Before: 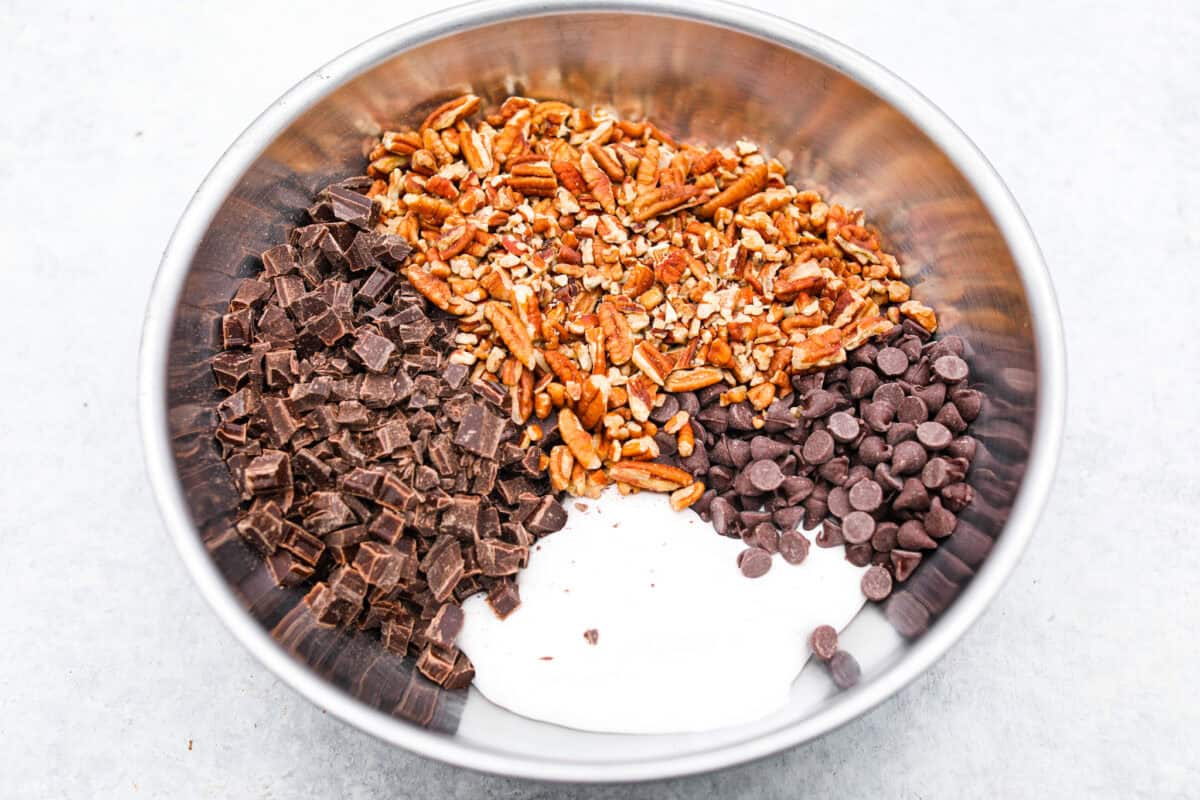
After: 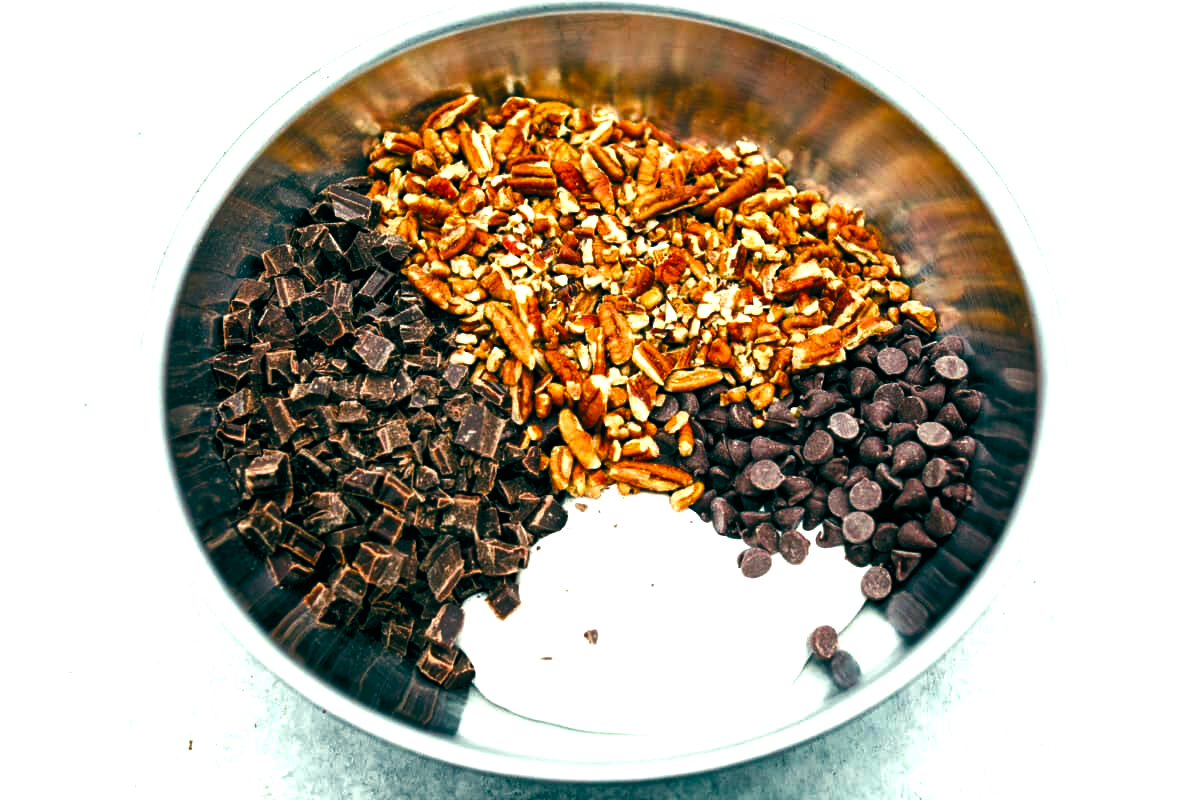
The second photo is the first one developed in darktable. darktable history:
color balance: lift [1.016, 0.983, 1, 1.017], gamma [0.78, 1.018, 1.043, 0.957], gain [0.786, 1.063, 0.937, 1.017], input saturation 118.26%, contrast 13.43%, contrast fulcrum 21.62%, output saturation 82.76%
color balance rgb: shadows lift › luminance -7.7%, shadows lift › chroma 2.13%, shadows lift › hue 165.27°, power › luminance -7.77%, power › chroma 1.1%, power › hue 215.88°, highlights gain › luminance 15.15%, highlights gain › chroma 7%, highlights gain › hue 125.57°, global offset › luminance -0.33%, global offset › chroma 0.11%, global offset › hue 165.27°, perceptual saturation grading › global saturation 24.42%, perceptual saturation grading › highlights -24.42%, perceptual saturation grading › mid-tones 24.42%, perceptual saturation grading › shadows 40%, perceptual brilliance grading › global brilliance -5%, perceptual brilliance grading › highlights 24.42%, perceptual brilliance grading › mid-tones 7%, perceptual brilliance grading › shadows -5%
